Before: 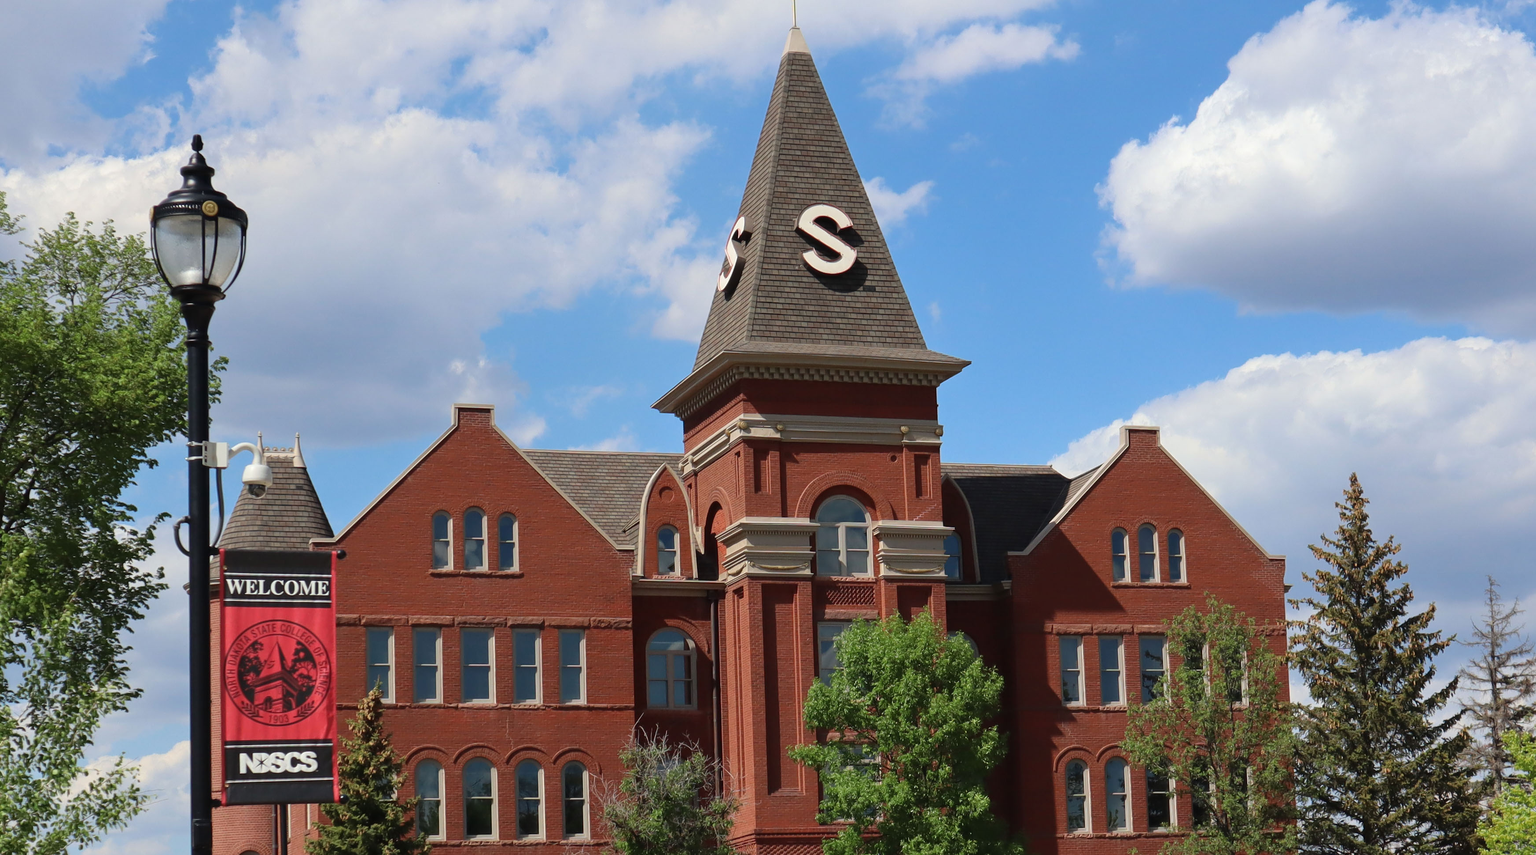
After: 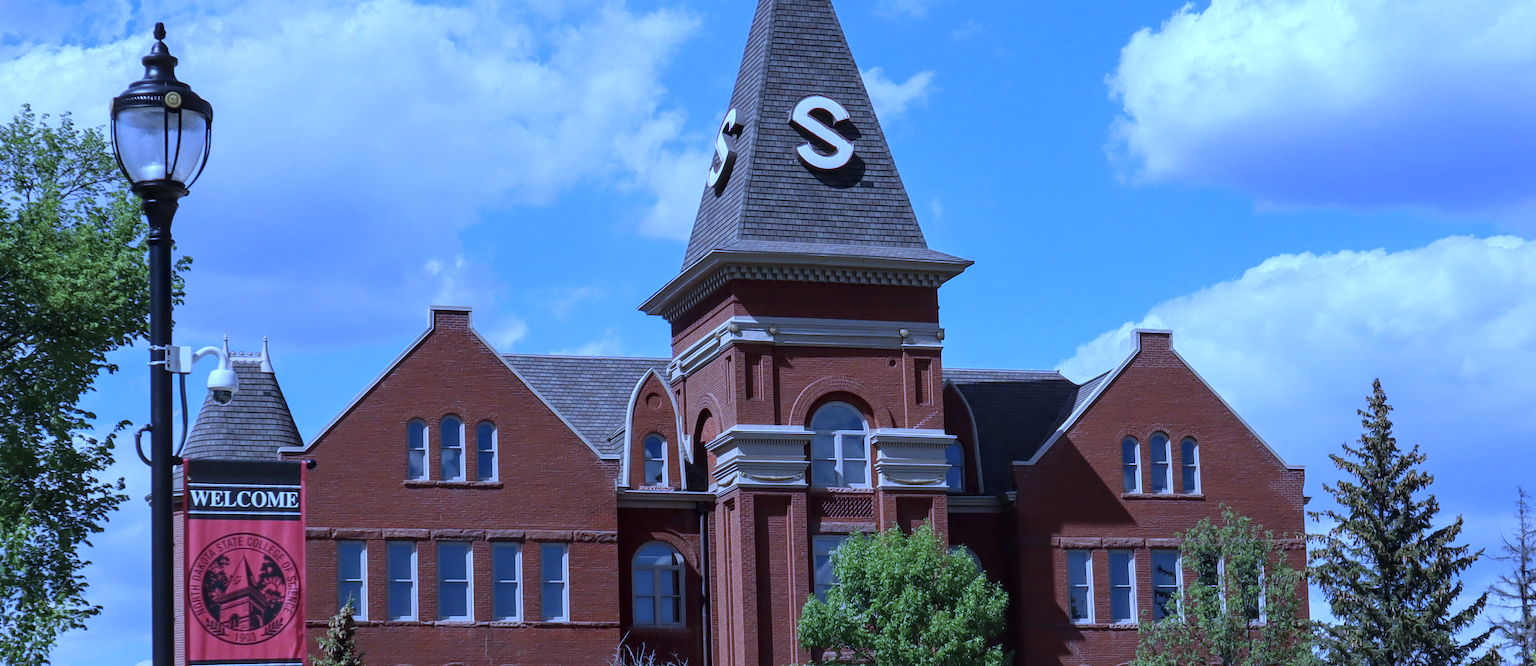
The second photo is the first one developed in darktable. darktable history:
white balance: red 0.766, blue 1.537
local contrast: on, module defaults
crop and rotate: left 2.991%, top 13.302%, right 1.981%, bottom 12.636%
